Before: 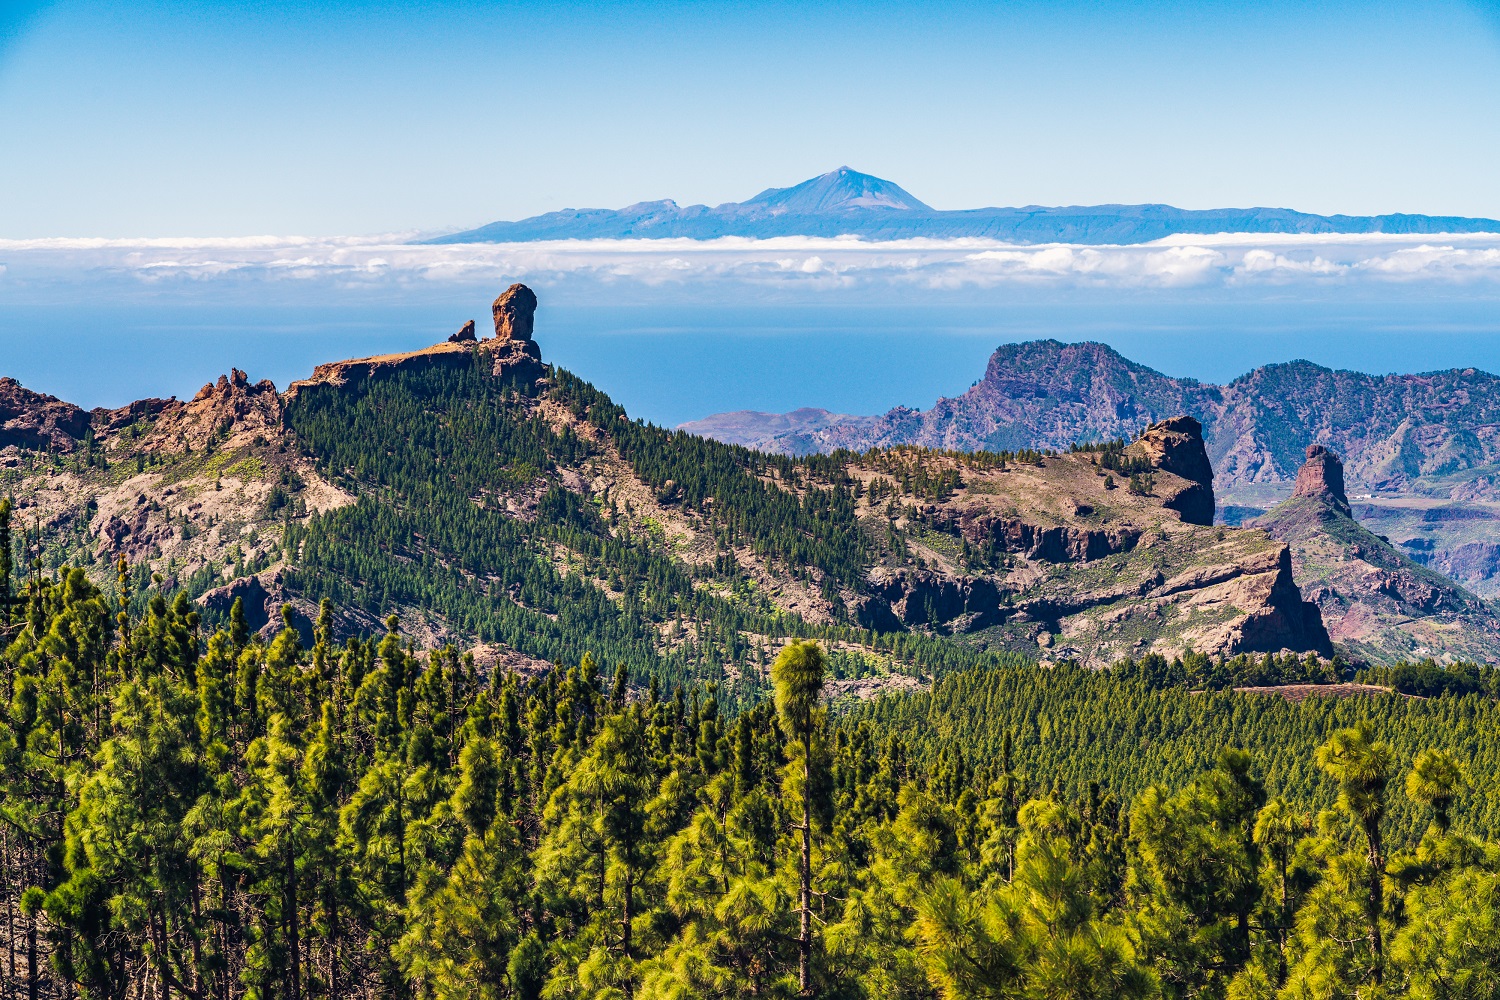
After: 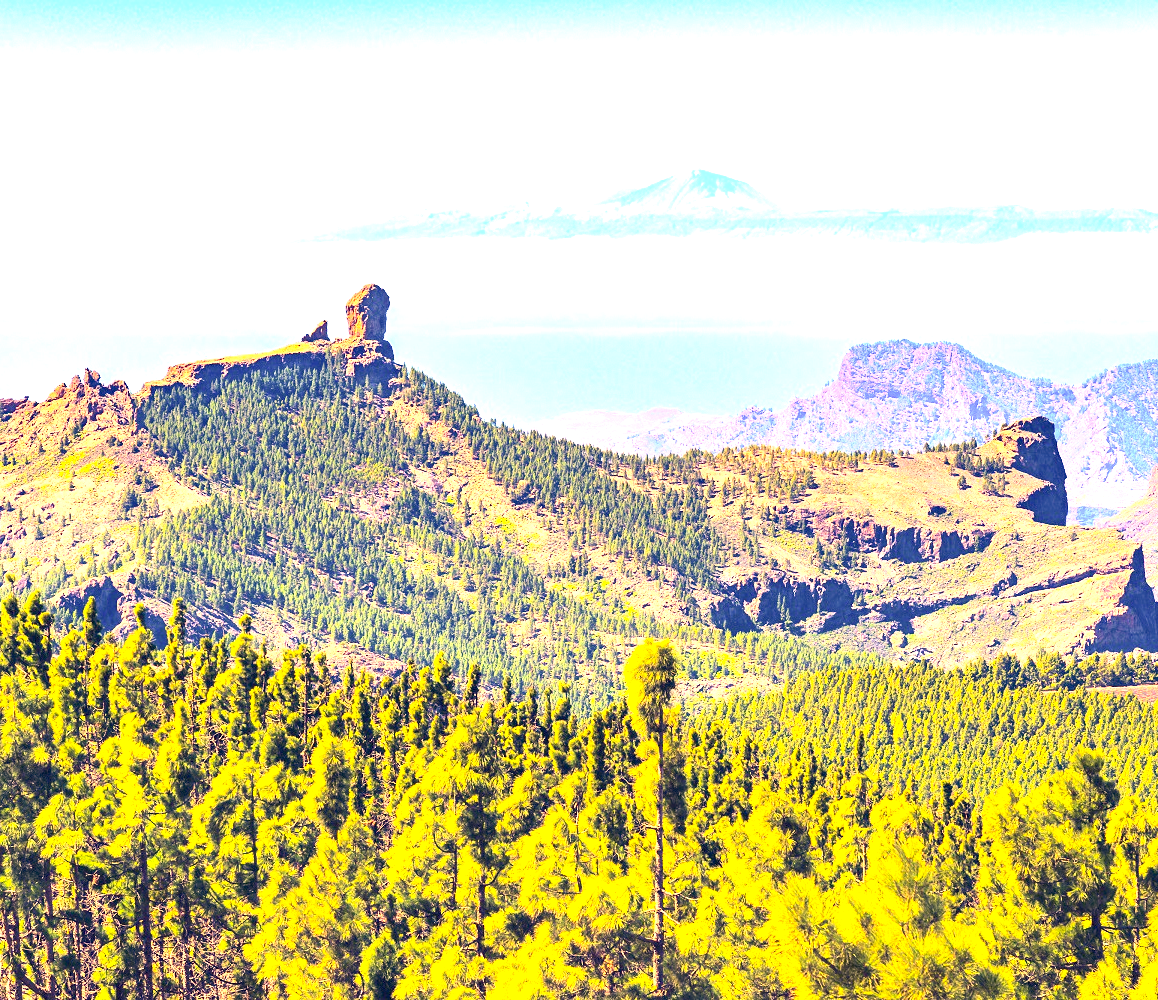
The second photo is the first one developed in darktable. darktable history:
contrast brightness saturation: contrast 0.236, brightness 0.251, saturation 0.392
exposure: black level correction 0.001, exposure 0.499 EV, compensate exposure bias true, compensate highlight preservation false
color correction: highlights a* 20.05, highlights b* 28.06, shadows a* 3.45, shadows b* -17.63, saturation 0.754
crop: left 9.858%, right 12.898%
